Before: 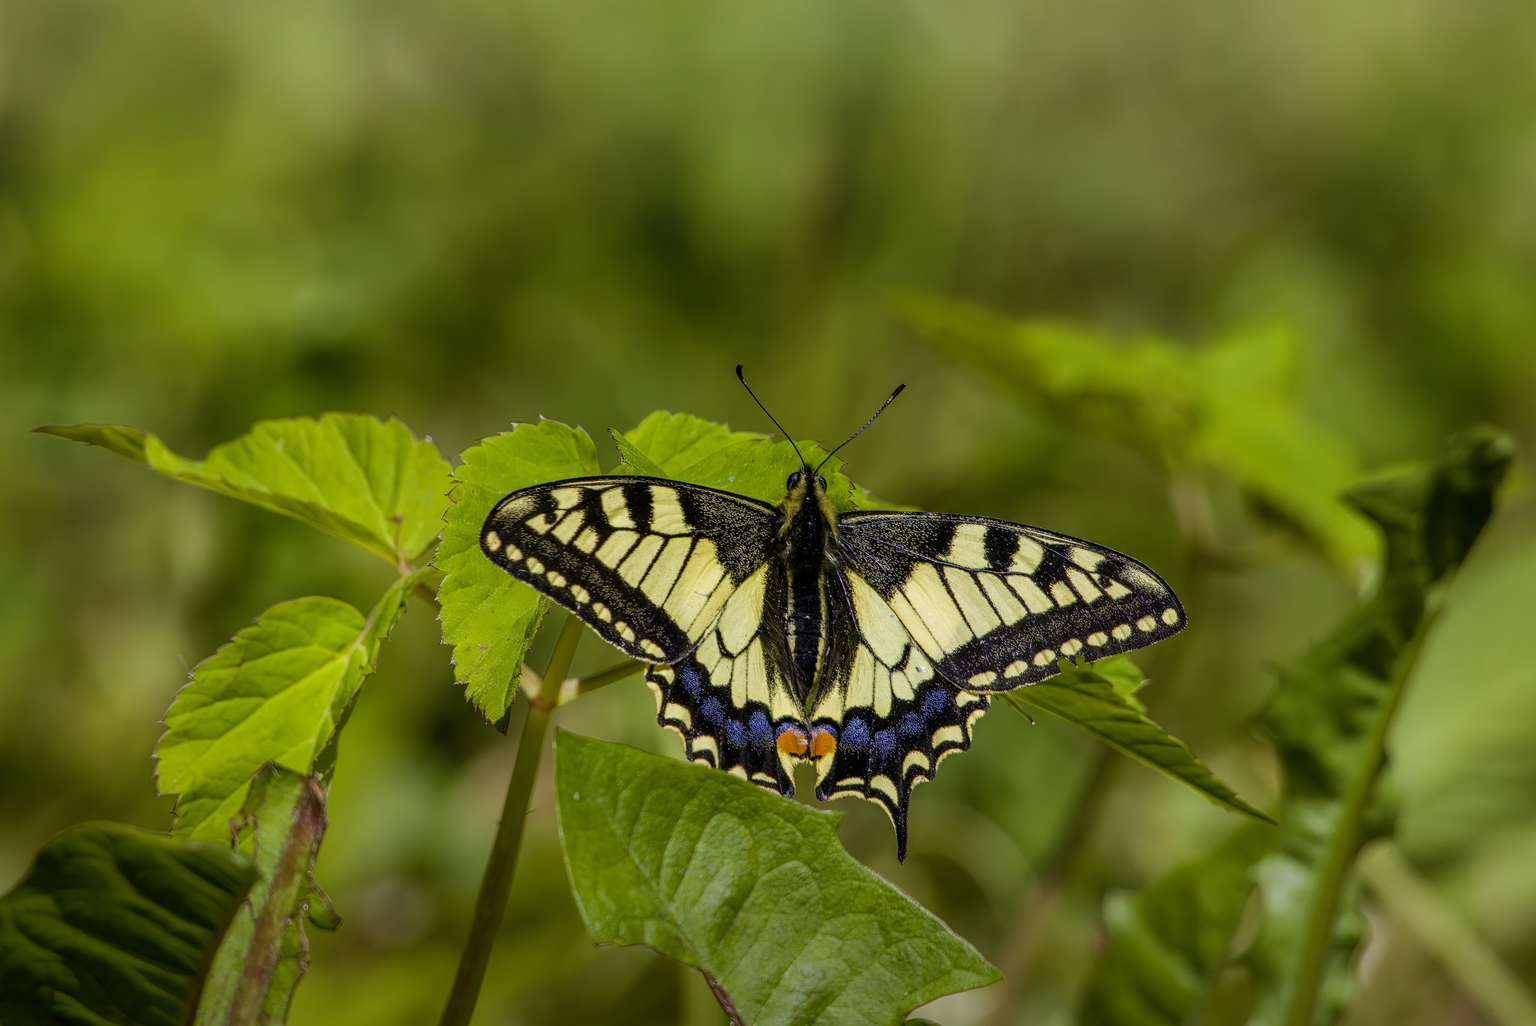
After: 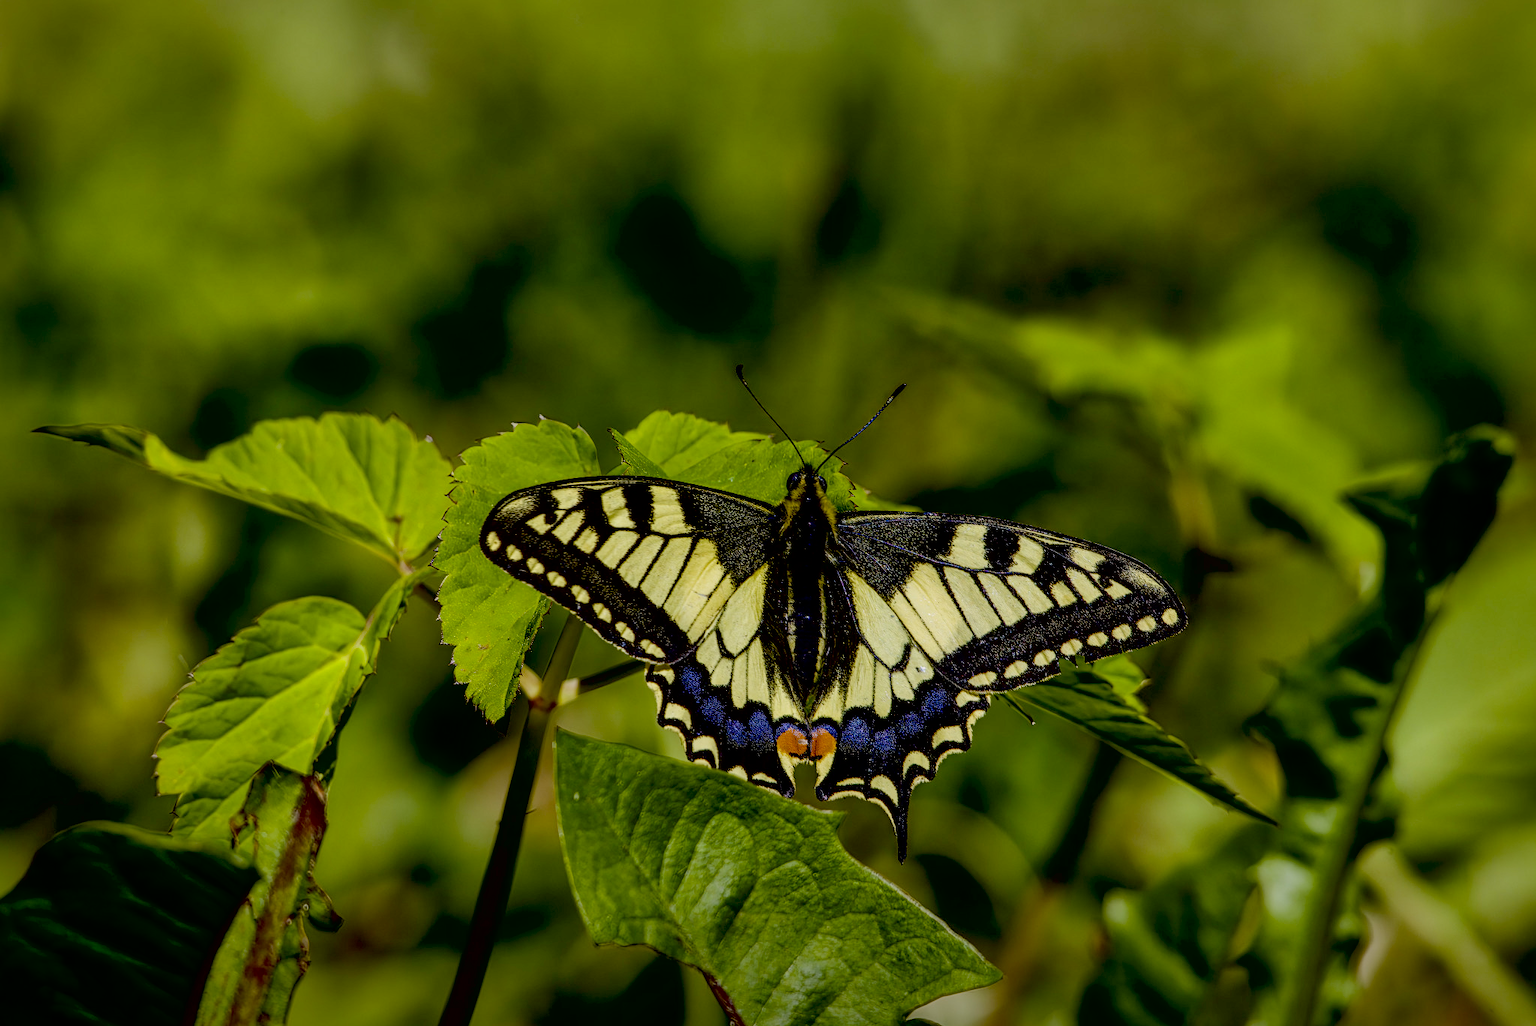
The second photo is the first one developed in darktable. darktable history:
exposure: black level correction 0.045, exposure -0.229 EV, compensate highlight preservation false
local contrast: mode bilateral grid, contrast 25, coarseness 61, detail 152%, midtone range 0.2
